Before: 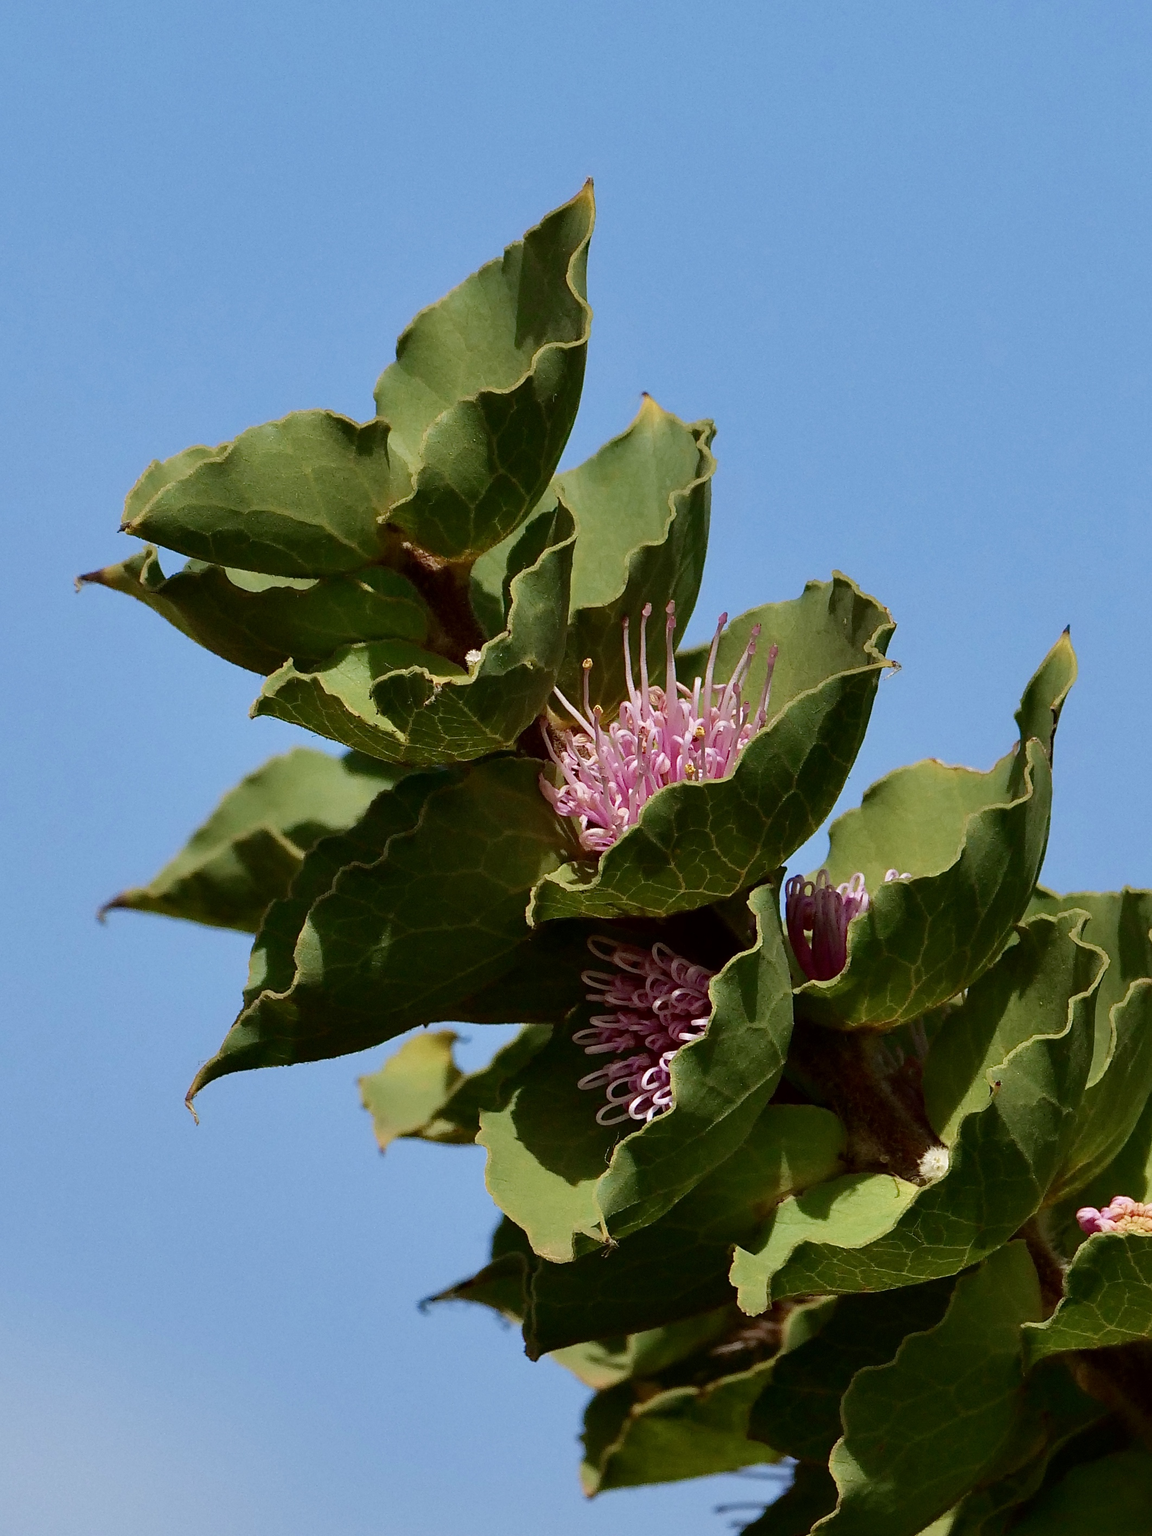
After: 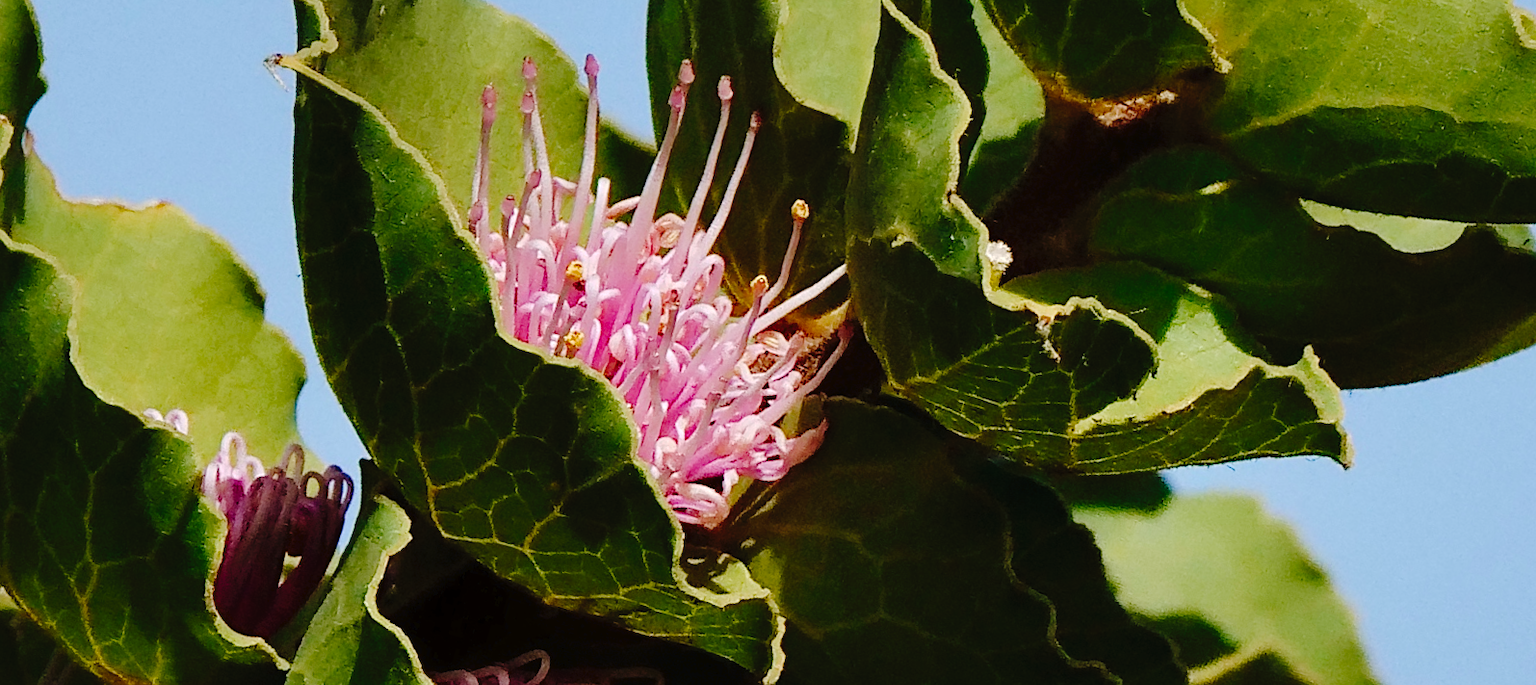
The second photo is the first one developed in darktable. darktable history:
tone curve: curves: ch0 [(0, 0) (0.003, 0.031) (0.011, 0.033) (0.025, 0.038) (0.044, 0.049) (0.069, 0.059) (0.1, 0.071) (0.136, 0.093) (0.177, 0.142) (0.224, 0.204) (0.277, 0.292) (0.335, 0.387) (0.399, 0.484) (0.468, 0.567) (0.543, 0.643) (0.623, 0.712) (0.709, 0.776) (0.801, 0.837) (0.898, 0.903) (1, 1)], preserve colors none
crop and rotate: angle 16.12°, top 30.835%, bottom 35.653%
levels: levels [0.016, 0.492, 0.969]
